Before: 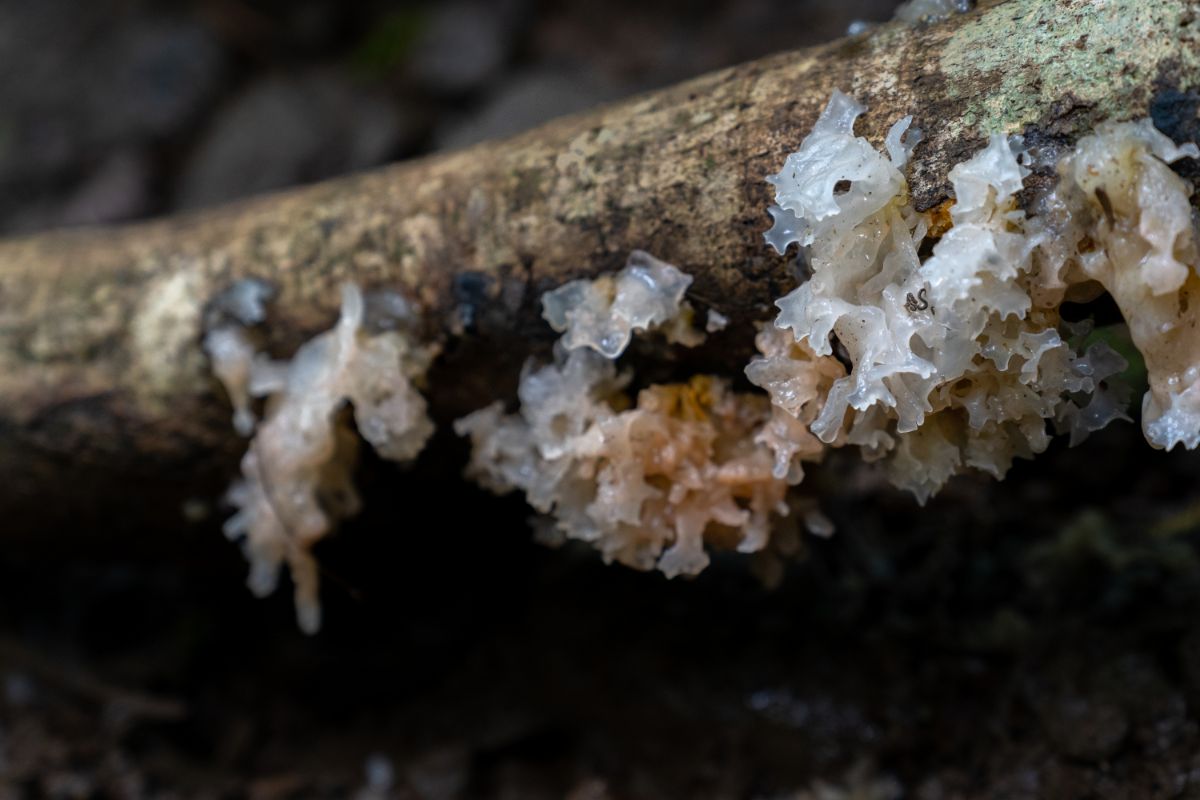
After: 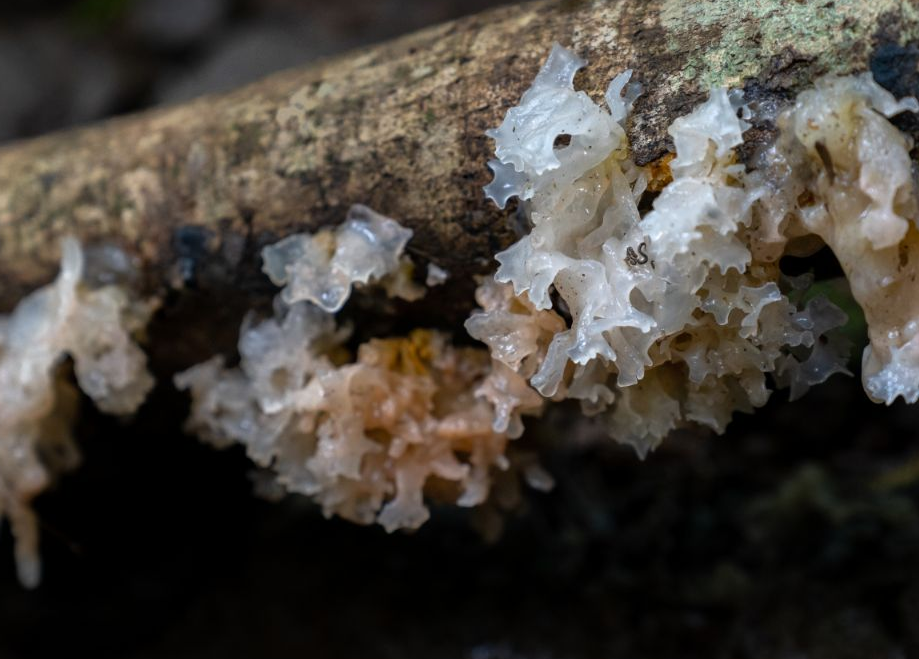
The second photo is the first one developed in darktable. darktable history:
crop: left 23.369%, top 5.835%, bottom 11.786%
